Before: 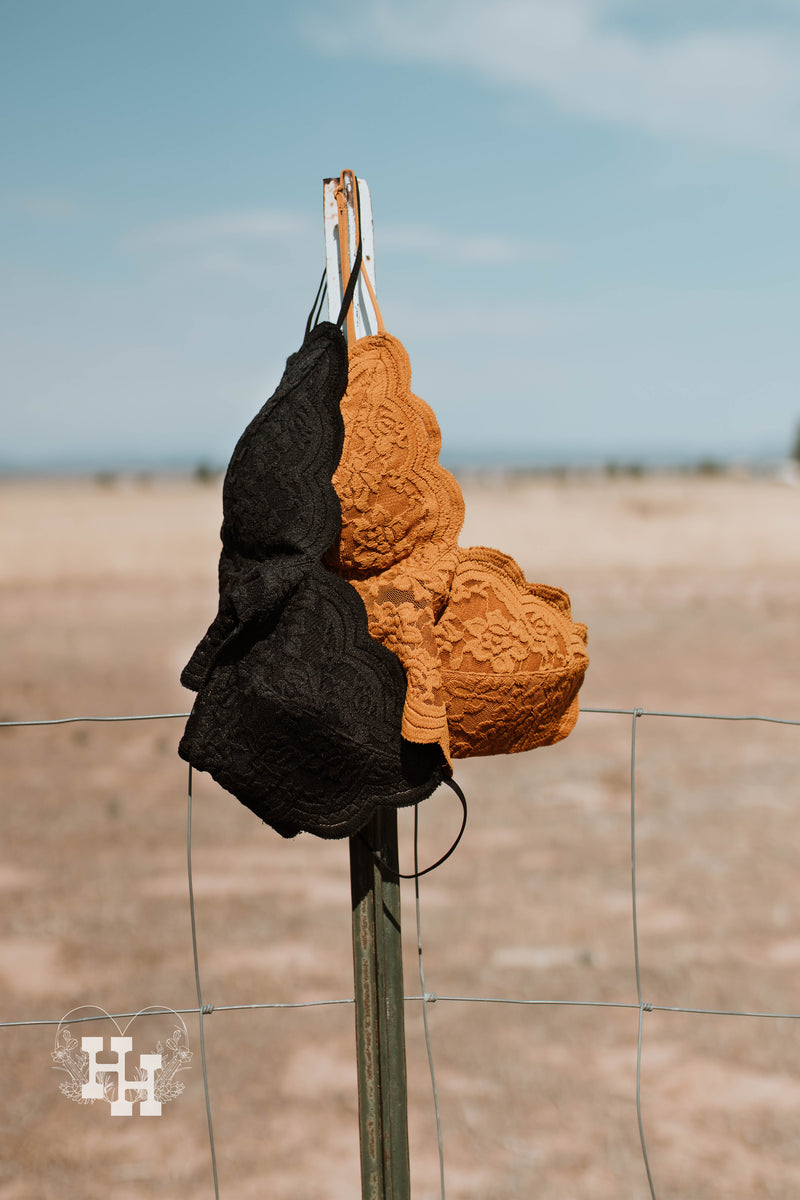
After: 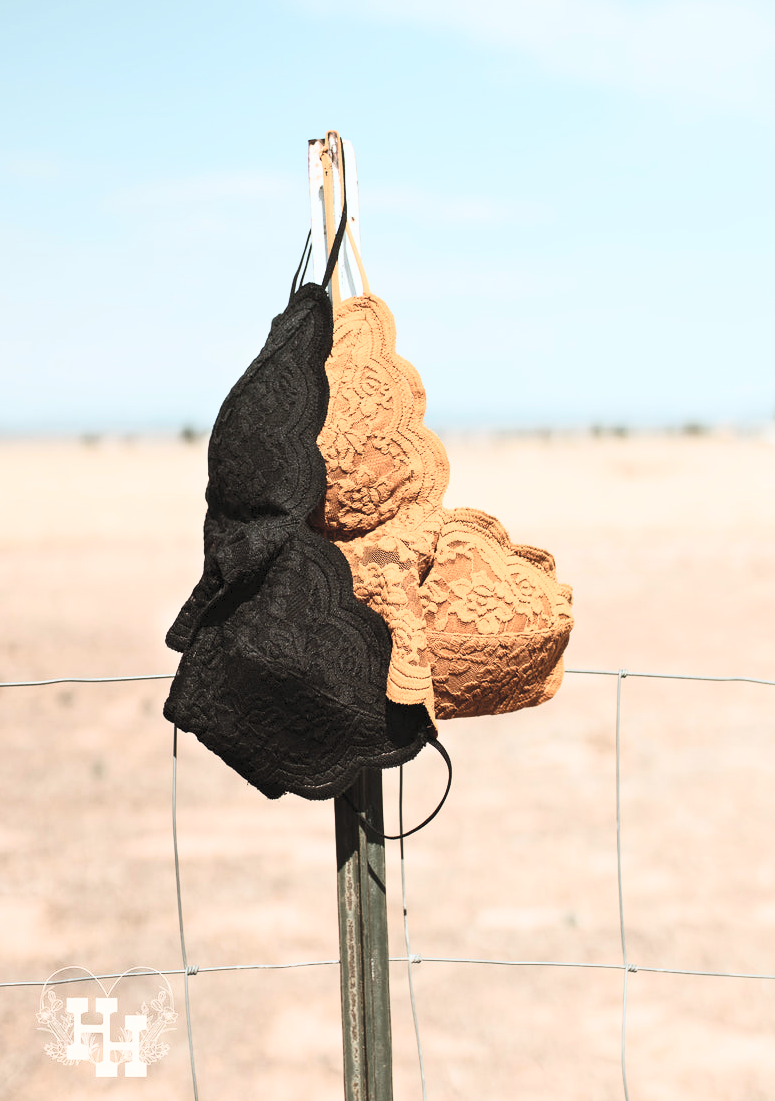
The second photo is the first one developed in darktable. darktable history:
contrast brightness saturation: contrast 0.43, brightness 0.56, saturation -0.19
exposure: exposure 0.2 EV, compensate highlight preservation false
crop: left 1.964%, top 3.251%, right 1.122%, bottom 4.933%
